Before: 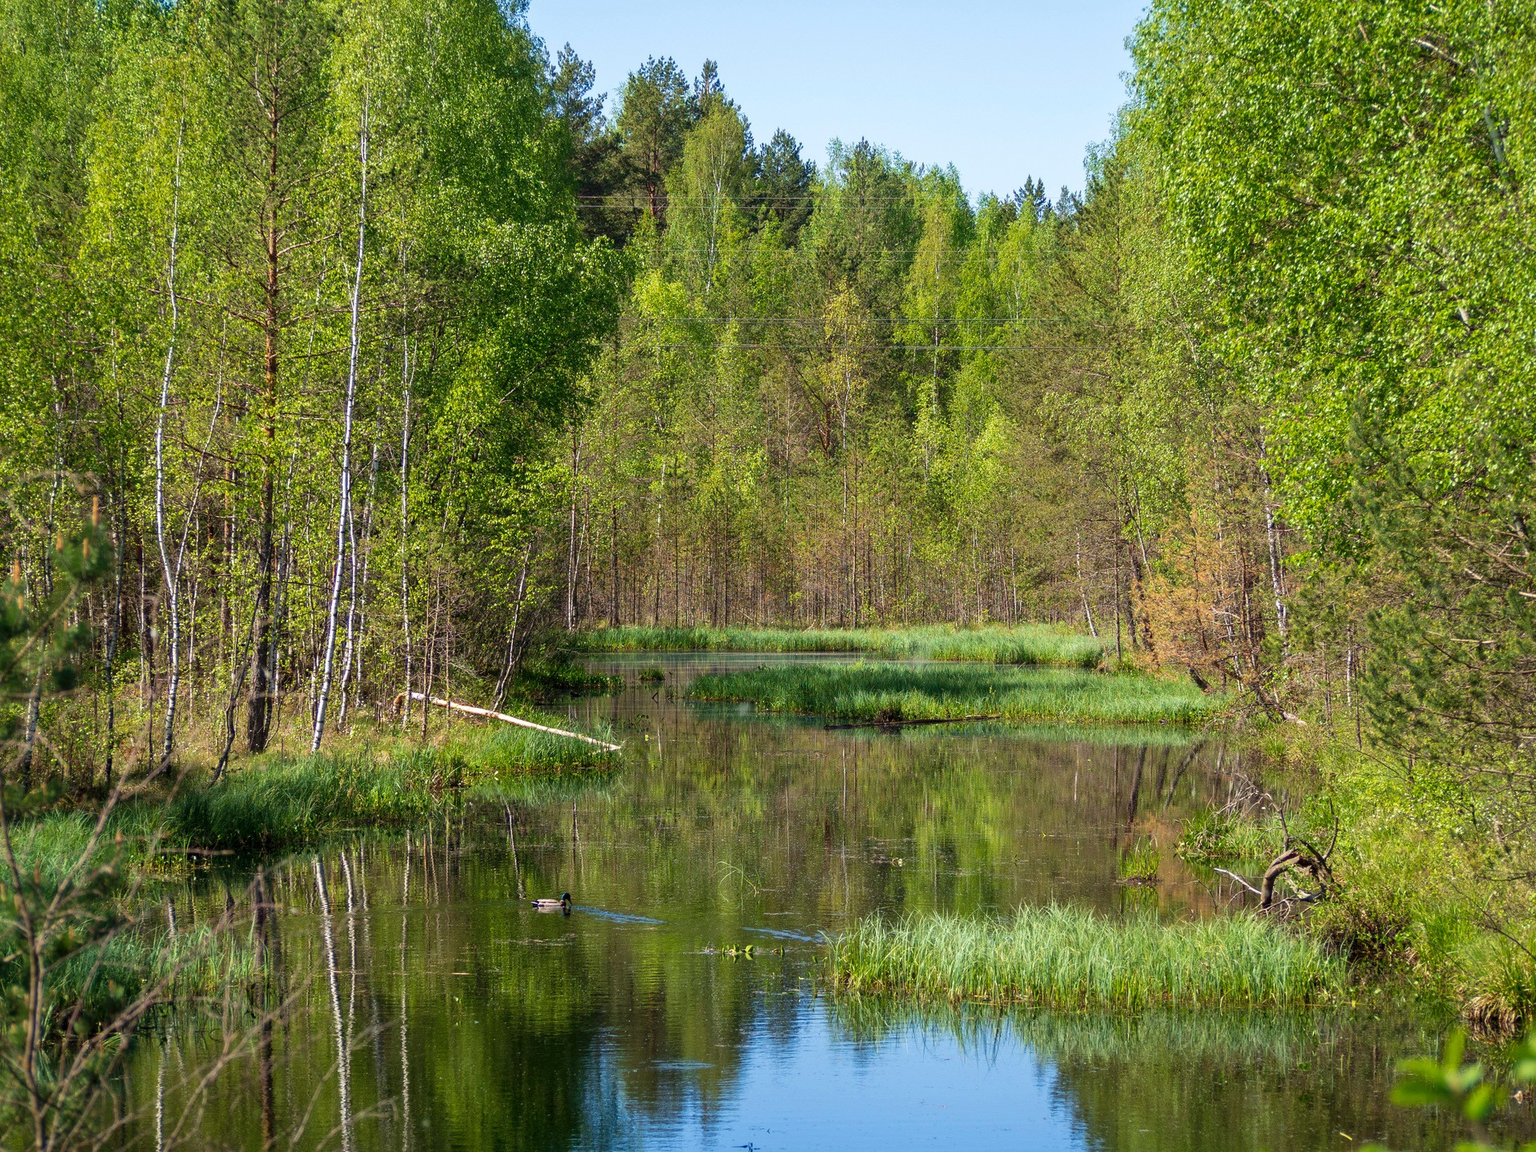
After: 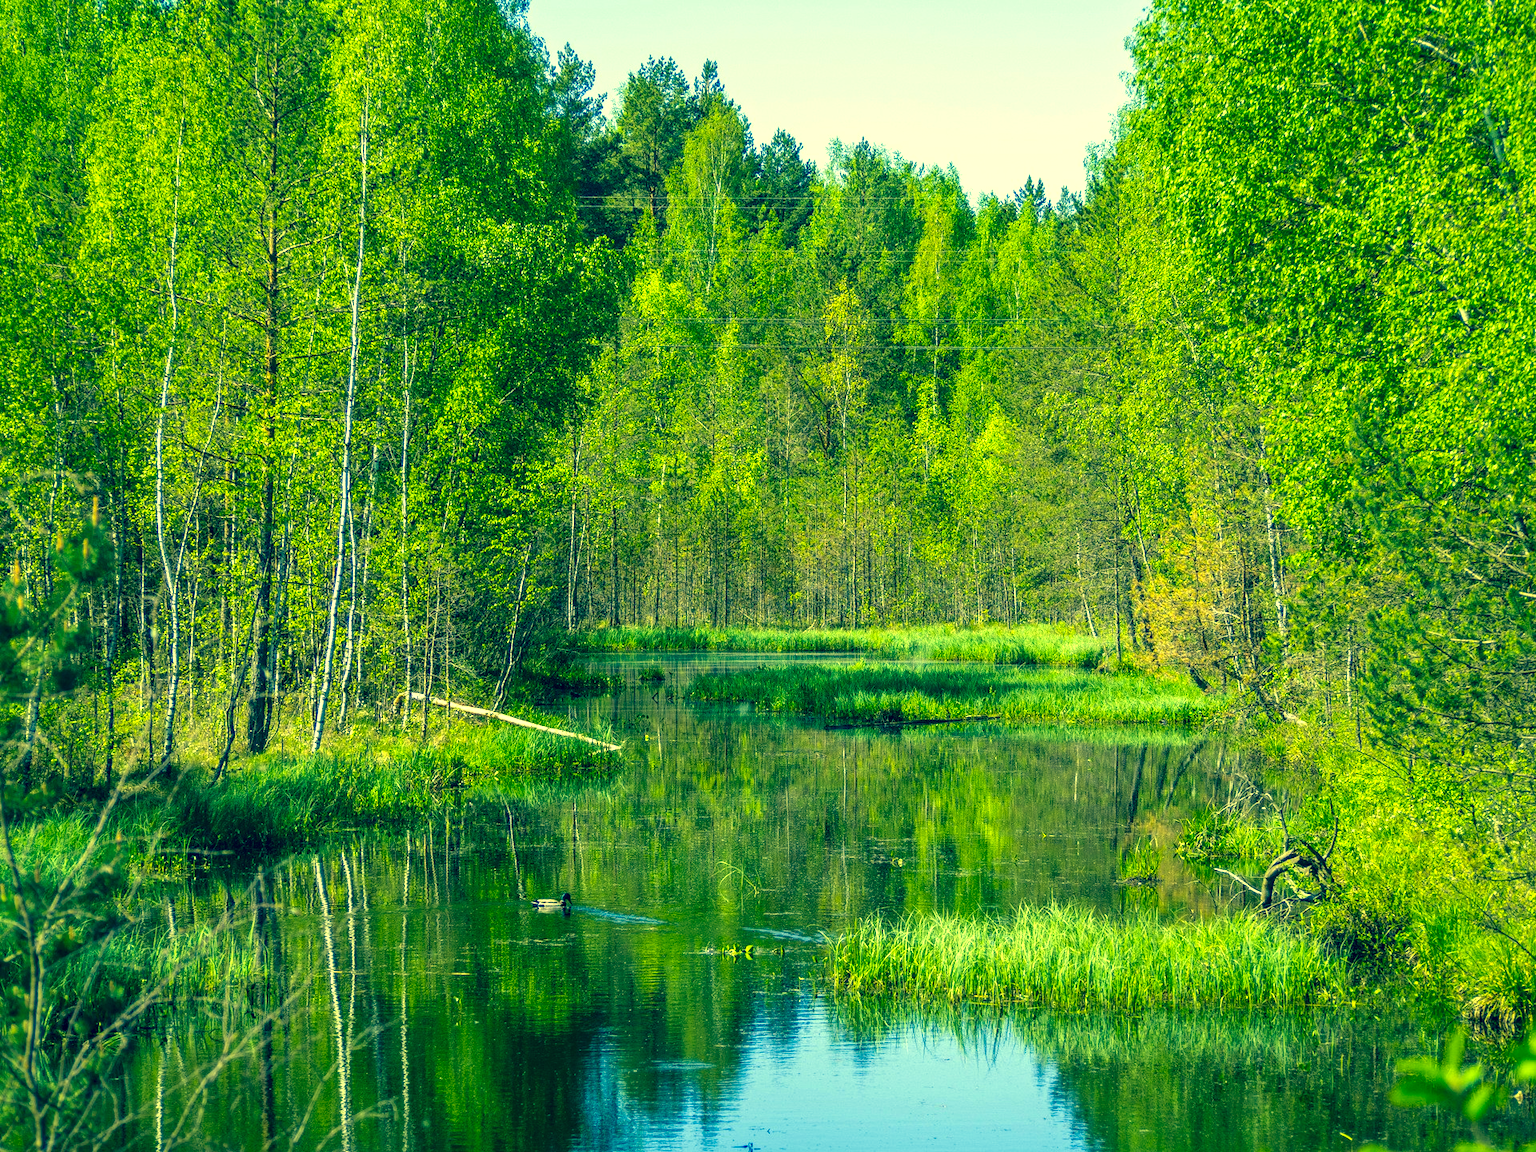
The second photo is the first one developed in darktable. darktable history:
exposure: black level correction 0.001, exposure 0.5 EV, compensate exposure bias true, compensate highlight preservation false
local contrast: detail 130%
color correction: highlights a* -15.58, highlights b* 40, shadows a* -40, shadows b* -26.18
